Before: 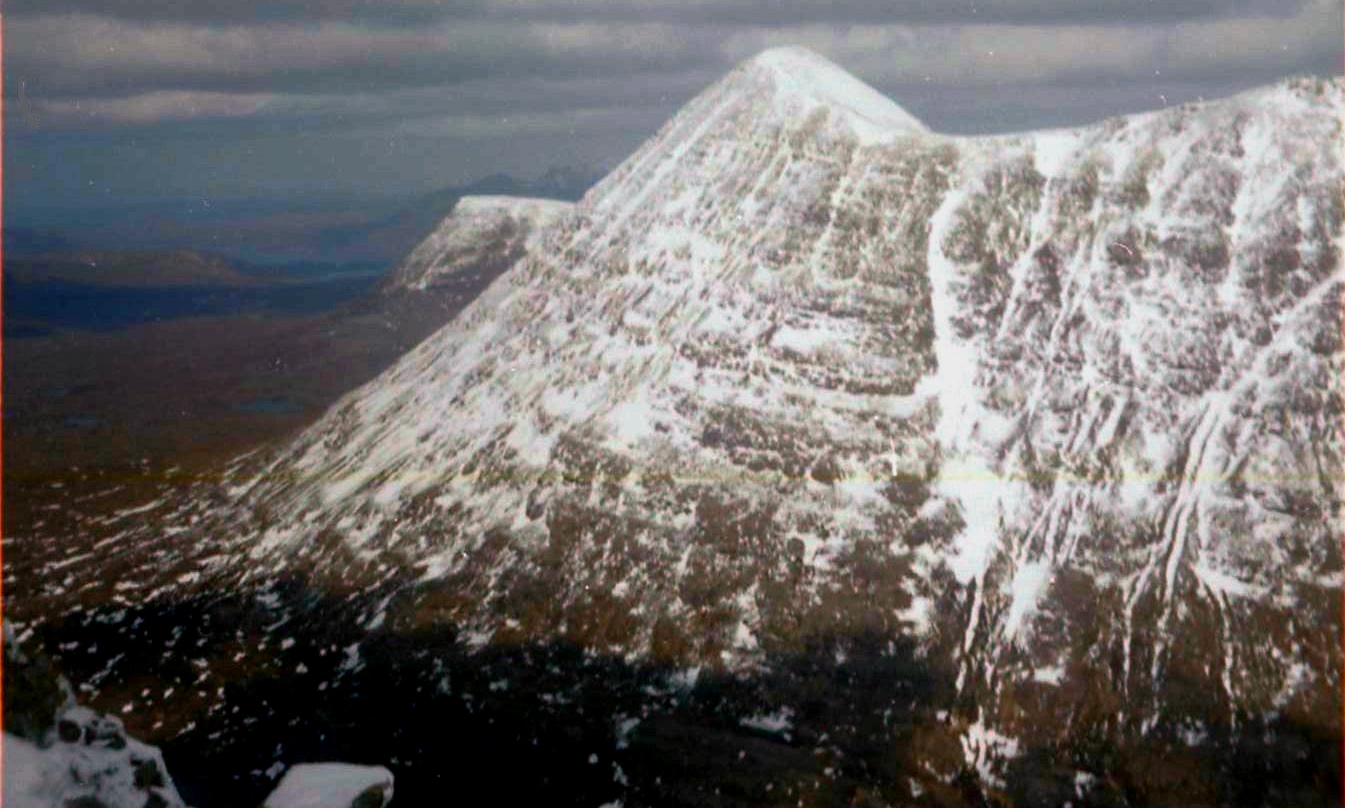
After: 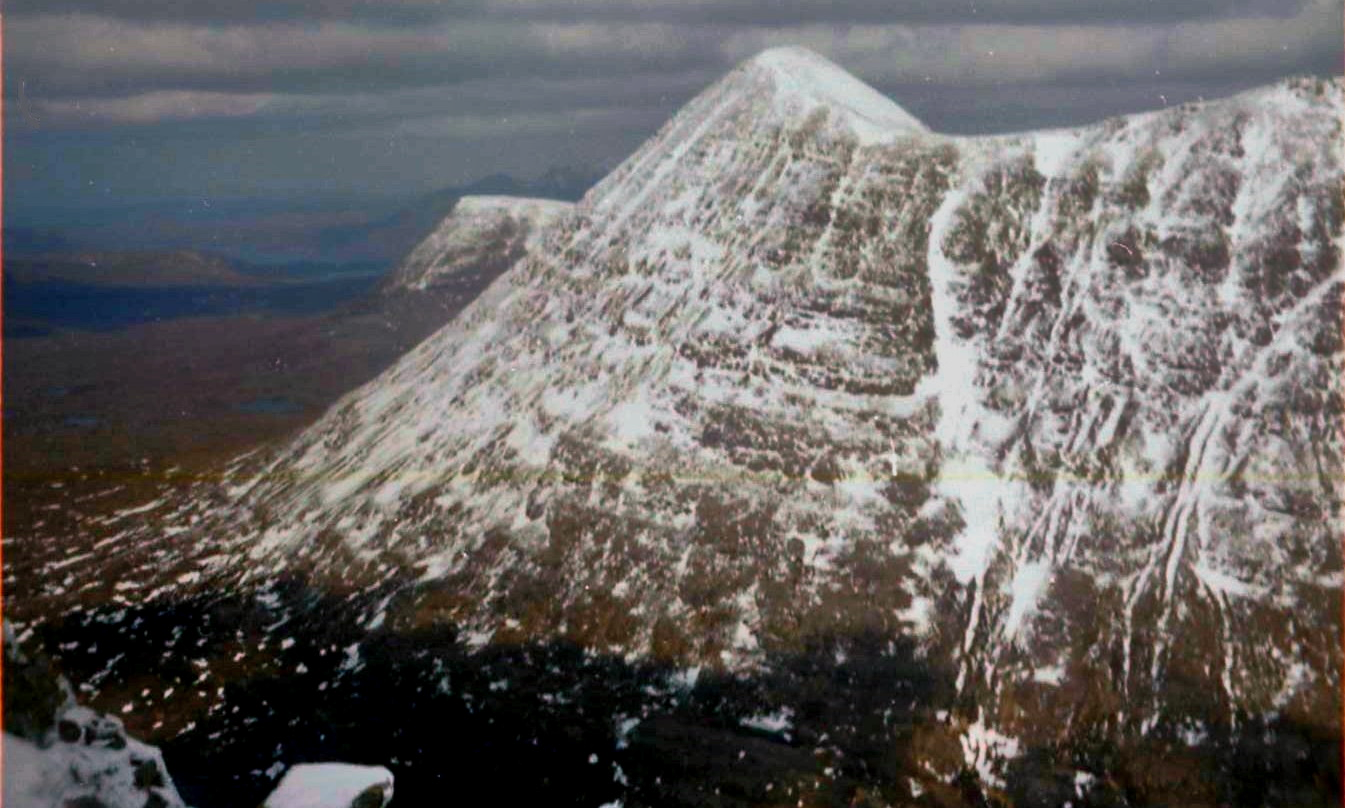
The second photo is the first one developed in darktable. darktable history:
shadows and highlights: white point adjustment -3.5, highlights -63.79, soften with gaussian
